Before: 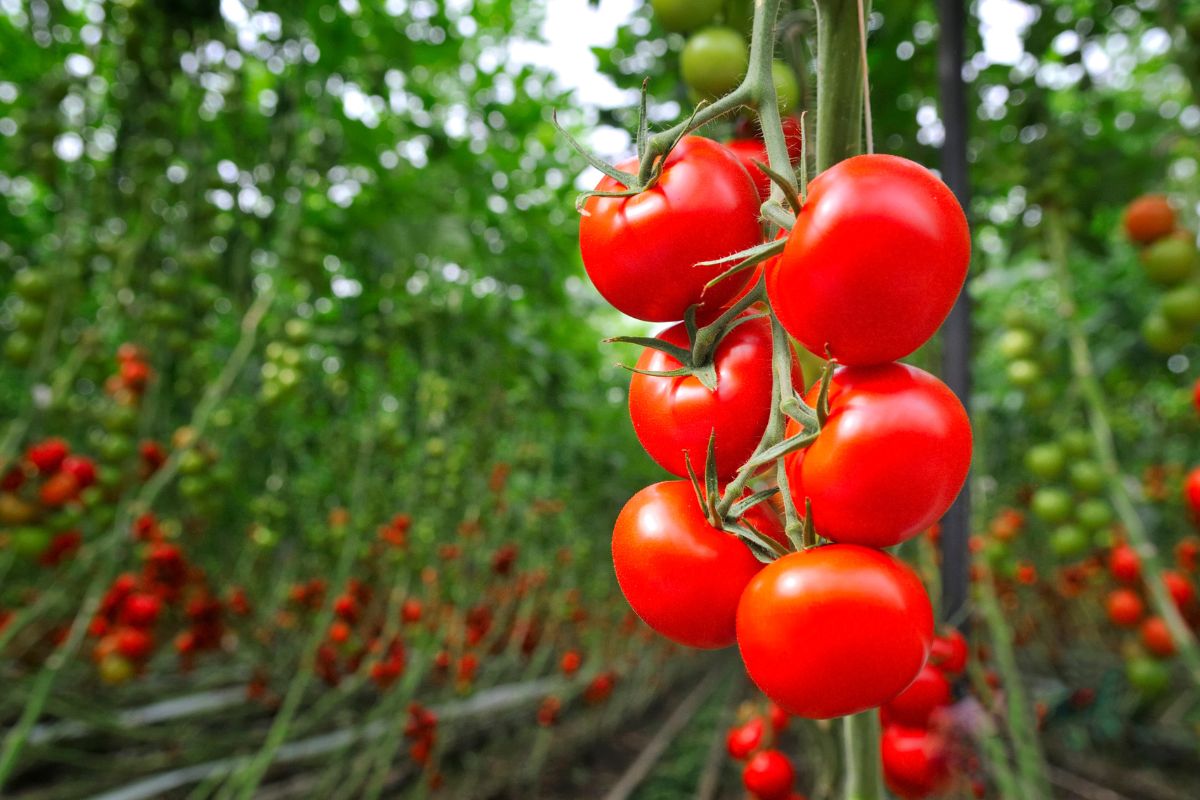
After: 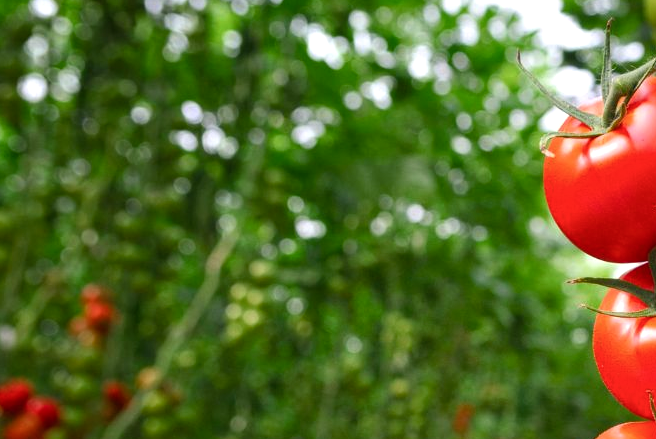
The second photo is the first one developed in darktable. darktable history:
crop and rotate: left 3.047%, top 7.509%, right 42.236%, bottom 37.598%
color balance rgb: shadows lift › chroma 1%, shadows lift › hue 28.8°, power › hue 60°, highlights gain › chroma 1%, highlights gain › hue 60°, global offset › luminance 0.25%, perceptual saturation grading › highlights -20%, perceptual saturation grading › shadows 20%, perceptual brilliance grading › highlights 5%, perceptual brilliance grading › shadows -10%, global vibrance 19.67%
